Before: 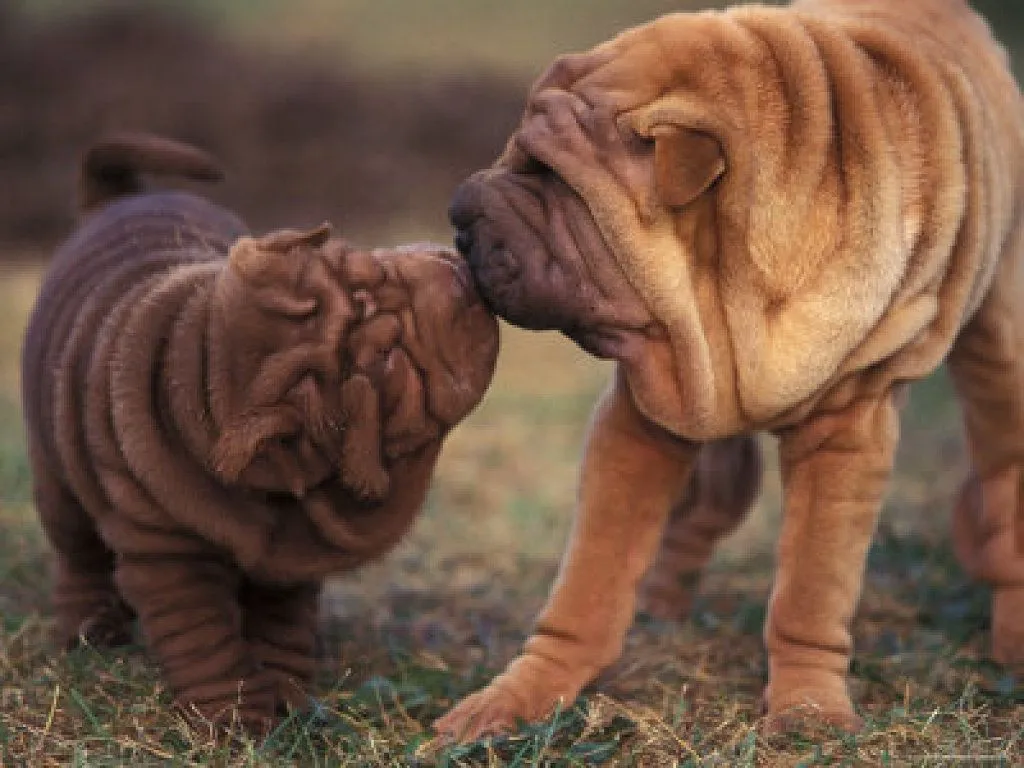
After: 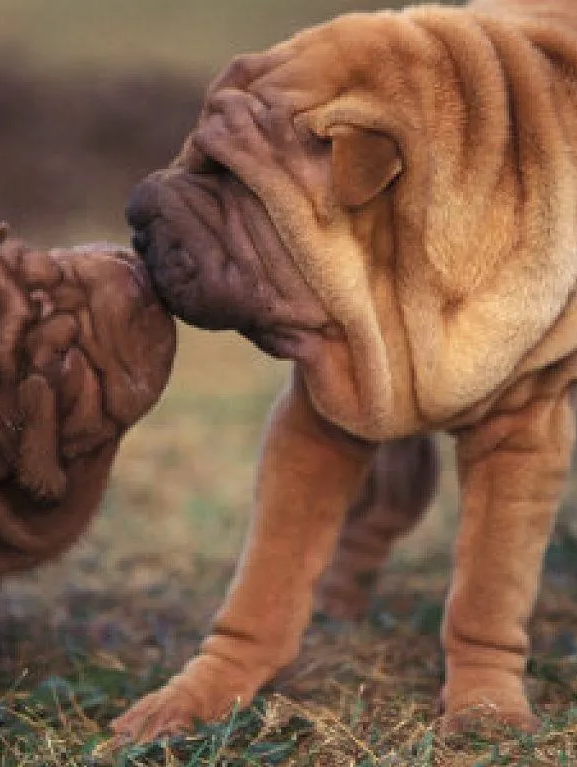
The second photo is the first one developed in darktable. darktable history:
crop: left 31.567%, top 0.009%, right 12.029%
